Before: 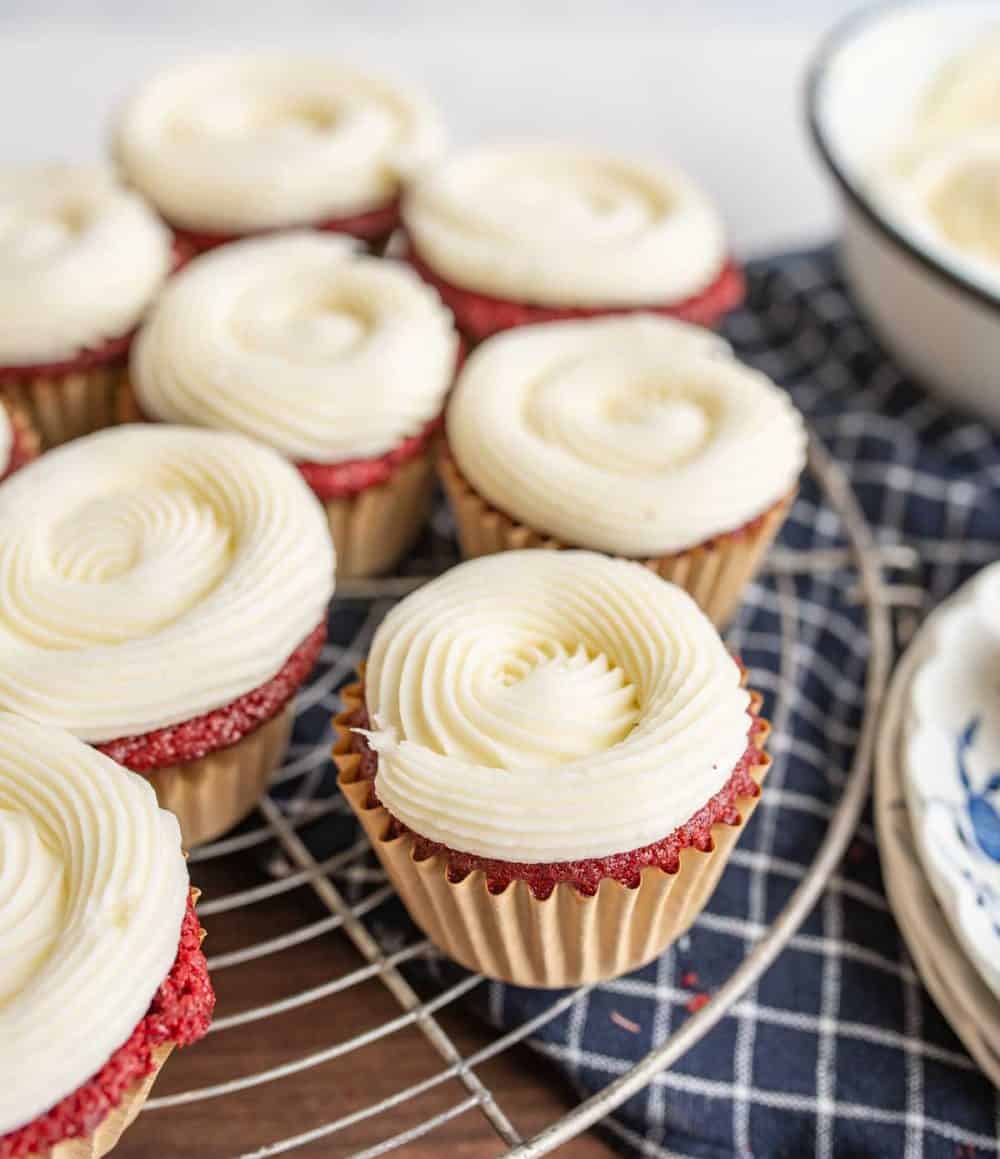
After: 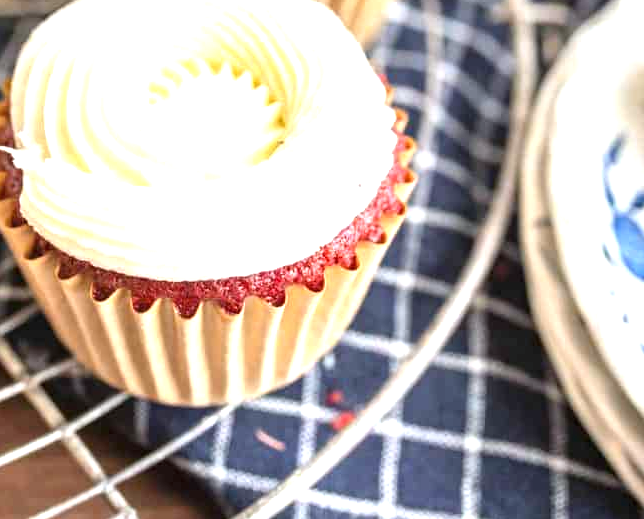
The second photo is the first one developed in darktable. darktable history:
exposure: black level correction 0, exposure 1.1 EV, compensate exposure bias true, compensate highlight preservation false
crop and rotate: left 35.509%, top 50.238%, bottom 4.934%
white balance: red 0.982, blue 1.018
